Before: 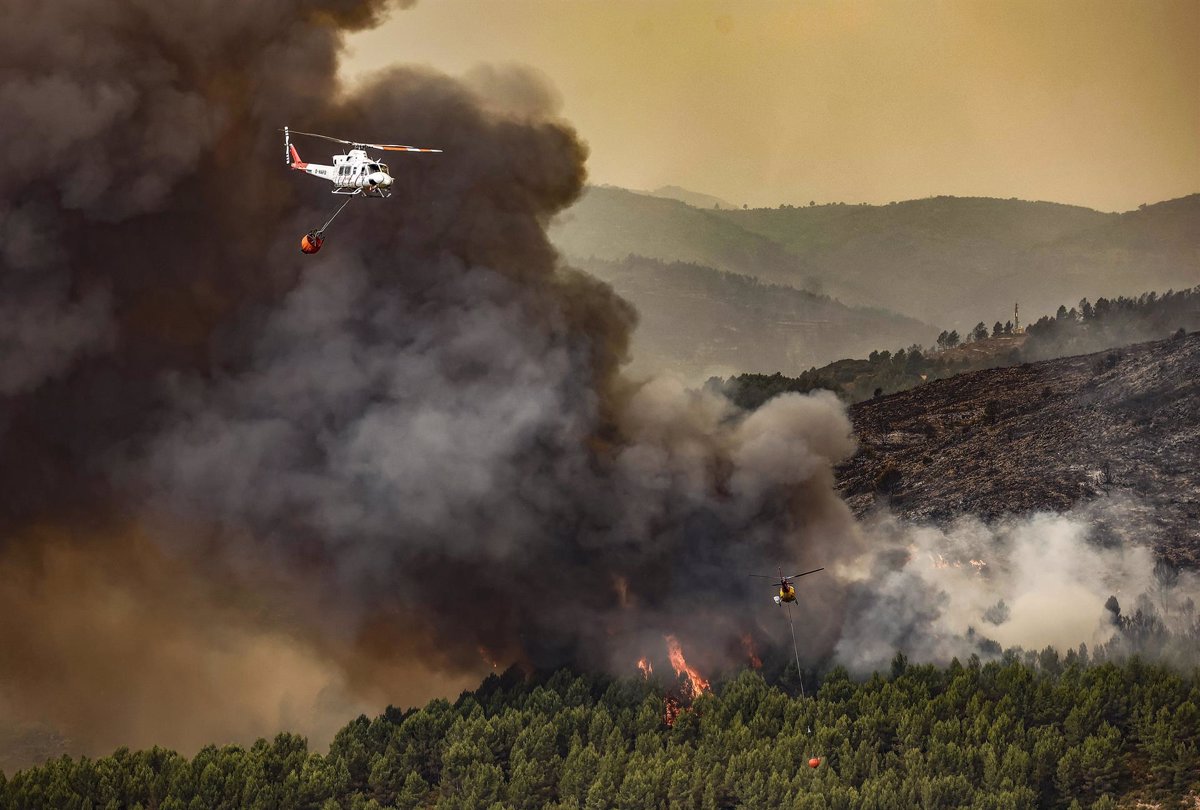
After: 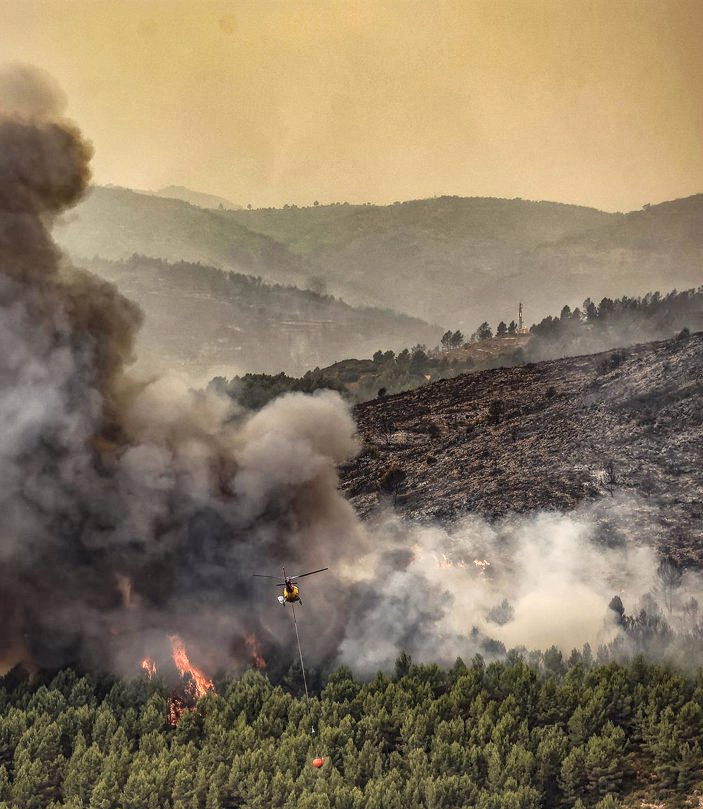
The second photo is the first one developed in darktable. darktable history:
crop: left 41.402%
global tonemap: drago (1, 100), detail 1
